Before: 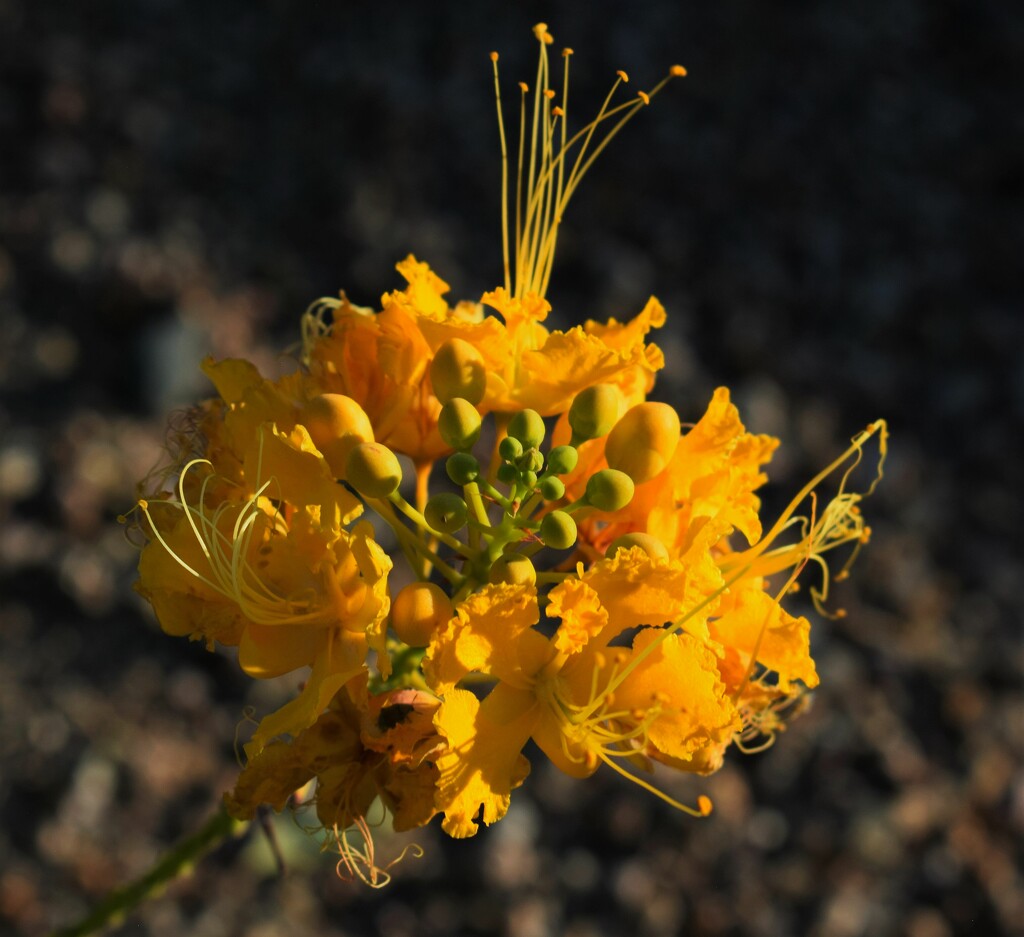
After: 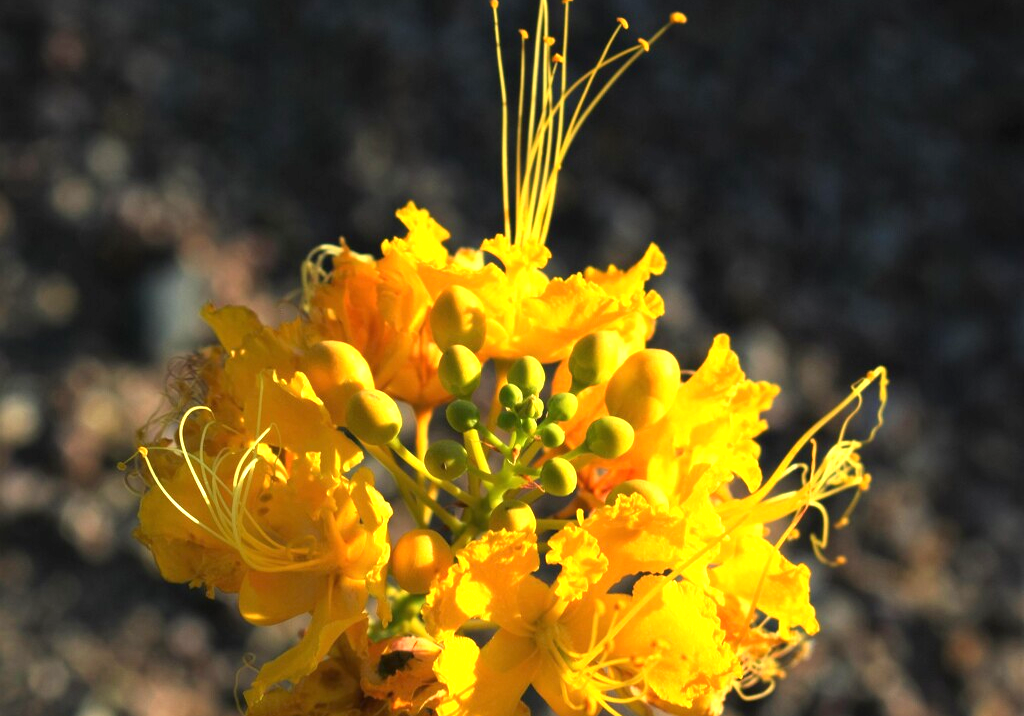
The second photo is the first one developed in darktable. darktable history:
exposure: black level correction 0, exposure 1.2 EV, compensate exposure bias true, compensate highlight preservation false
crop: top 5.723%, bottom 17.811%
